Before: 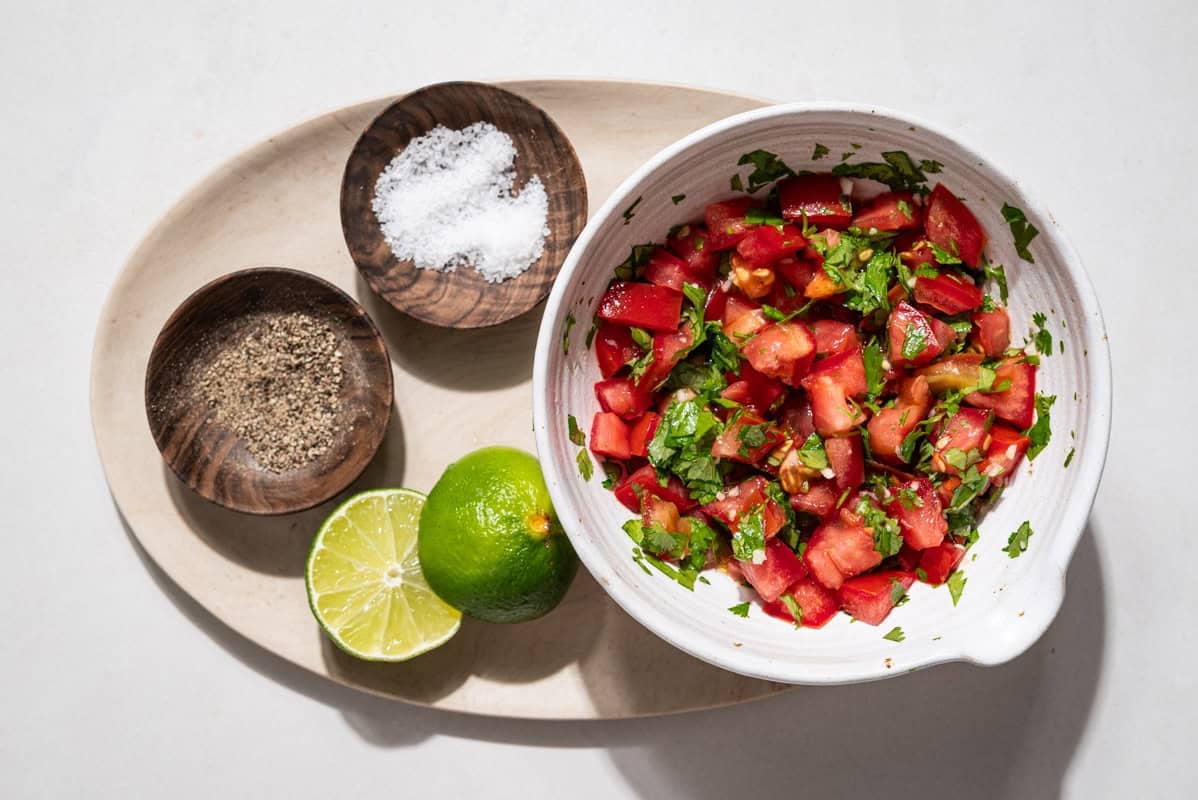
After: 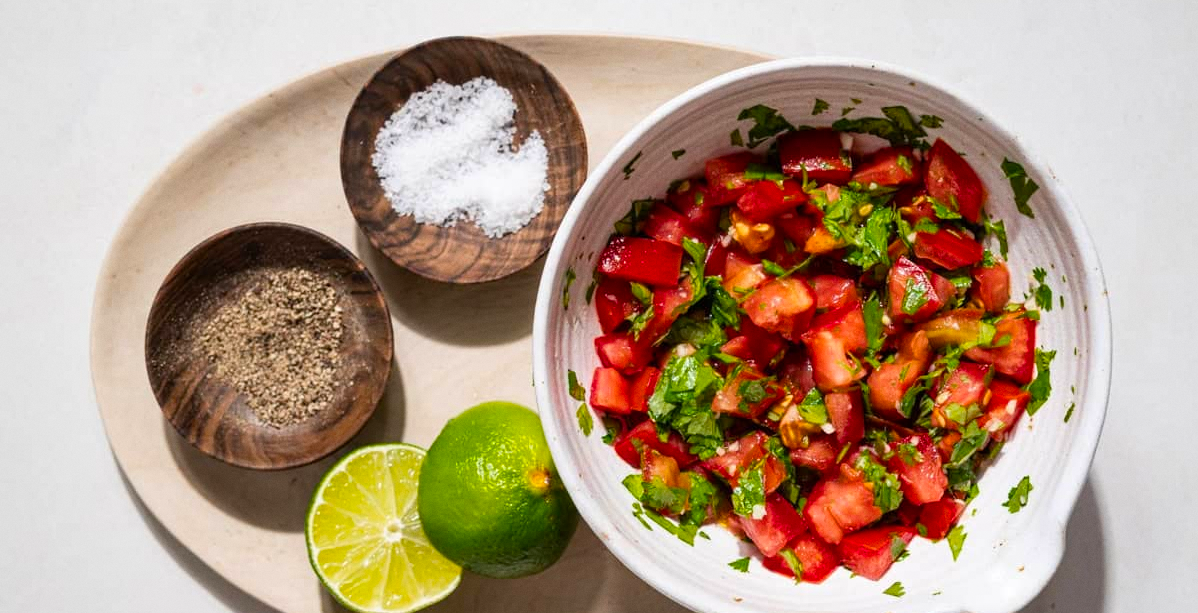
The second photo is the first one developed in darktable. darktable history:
crop: top 5.667%, bottom 17.637%
color balance rgb: perceptual saturation grading › global saturation 25%, global vibrance 10%
grain: coarseness 0.09 ISO, strength 10%
